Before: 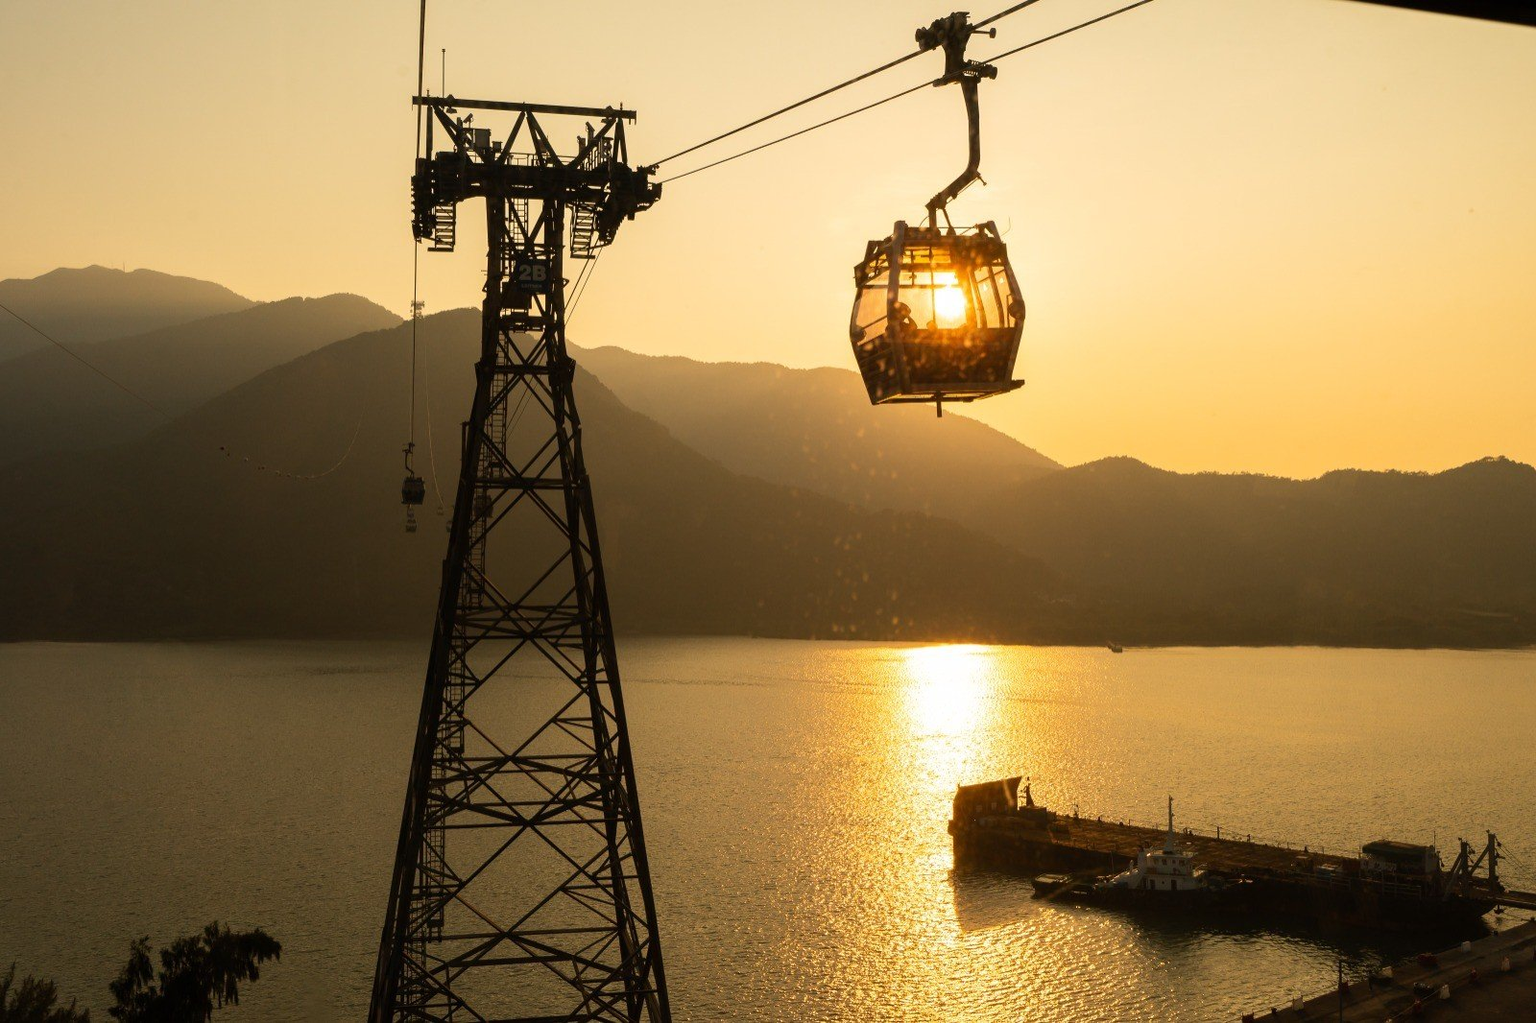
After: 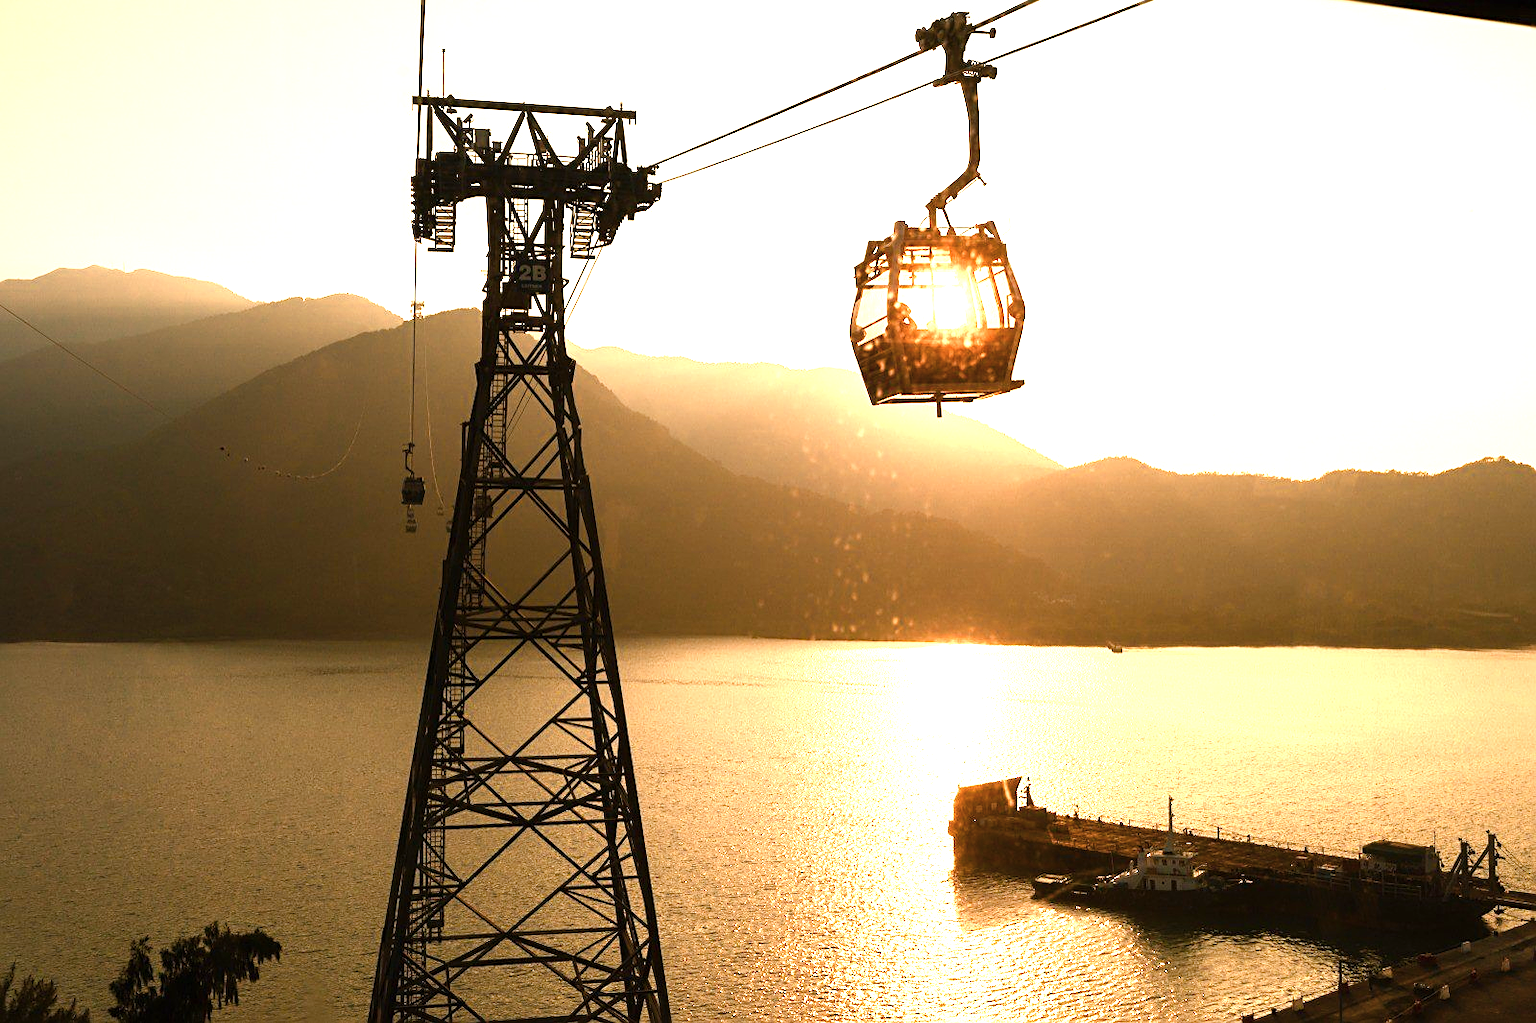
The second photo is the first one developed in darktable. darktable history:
sharpen: on, module defaults
color balance rgb: linear chroma grading › shadows 32%, linear chroma grading › global chroma -2%, linear chroma grading › mid-tones 4%, perceptual saturation grading › global saturation -2%, perceptual saturation grading › highlights -8%, perceptual saturation grading › mid-tones 8%, perceptual saturation grading › shadows 4%, perceptual brilliance grading › highlights 8%, perceptual brilliance grading › mid-tones 4%, perceptual brilliance grading › shadows 2%, global vibrance 16%, saturation formula JzAzBz (2021)
exposure: black level correction 0, exposure 0.5 EV, compensate highlight preservation false
color zones: curves: ch0 [(0.018, 0.548) (0.224, 0.64) (0.425, 0.447) (0.675, 0.575) (0.732, 0.579)]; ch1 [(0.066, 0.487) (0.25, 0.5) (0.404, 0.43) (0.75, 0.421) (0.956, 0.421)]; ch2 [(0.044, 0.561) (0.215, 0.465) (0.399, 0.544) (0.465, 0.548) (0.614, 0.447) (0.724, 0.43) (0.882, 0.623) (0.956, 0.632)]
